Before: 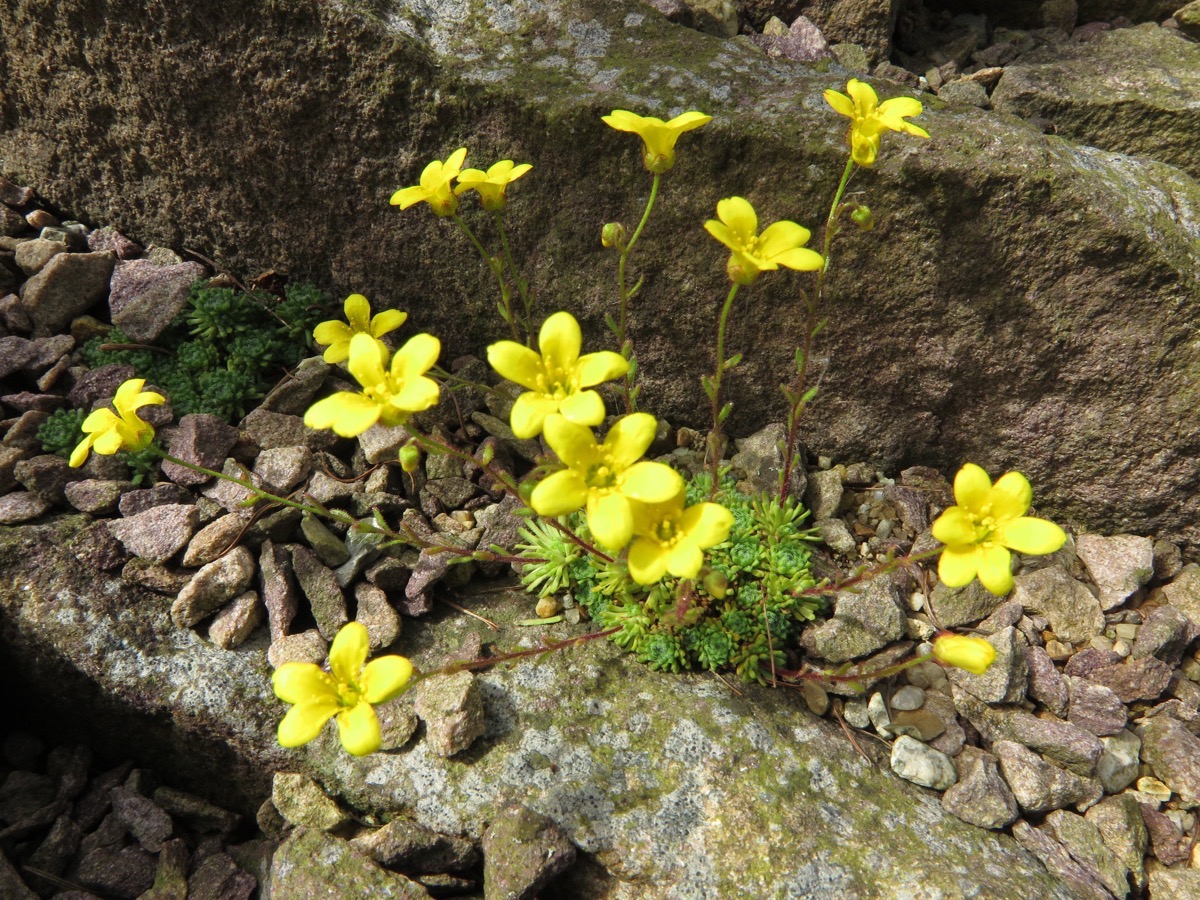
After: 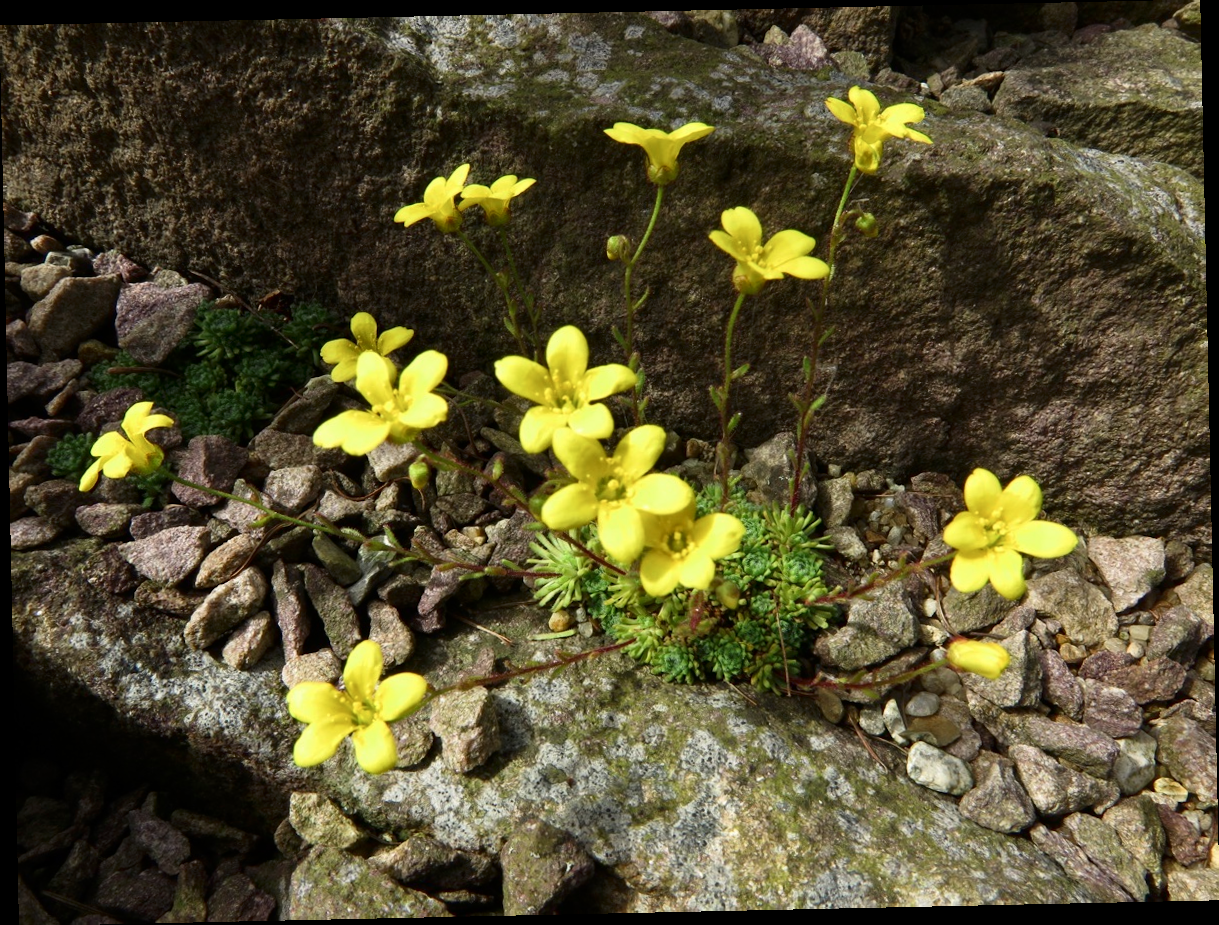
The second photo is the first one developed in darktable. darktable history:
color zones: curves: ch0 [(0, 0.5) (0.143, 0.5) (0.286, 0.5) (0.429, 0.504) (0.571, 0.5) (0.714, 0.509) (0.857, 0.5) (1, 0.5)]; ch1 [(0, 0.425) (0.143, 0.425) (0.286, 0.375) (0.429, 0.405) (0.571, 0.5) (0.714, 0.47) (0.857, 0.425) (1, 0.435)]; ch2 [(0, 0.5) (0.143, 0.5) (0.286, 0.5) (0.429, 0.517) (0.571, 0.5) (0.714, 0.51) (0.857, 0.5) (1, 0.5)]
contrast brightness saturation: contrast 0.12, brightness -0.12, saturation 0.2
rotate and perspective: rotation -1.24°, automatic cropping off
